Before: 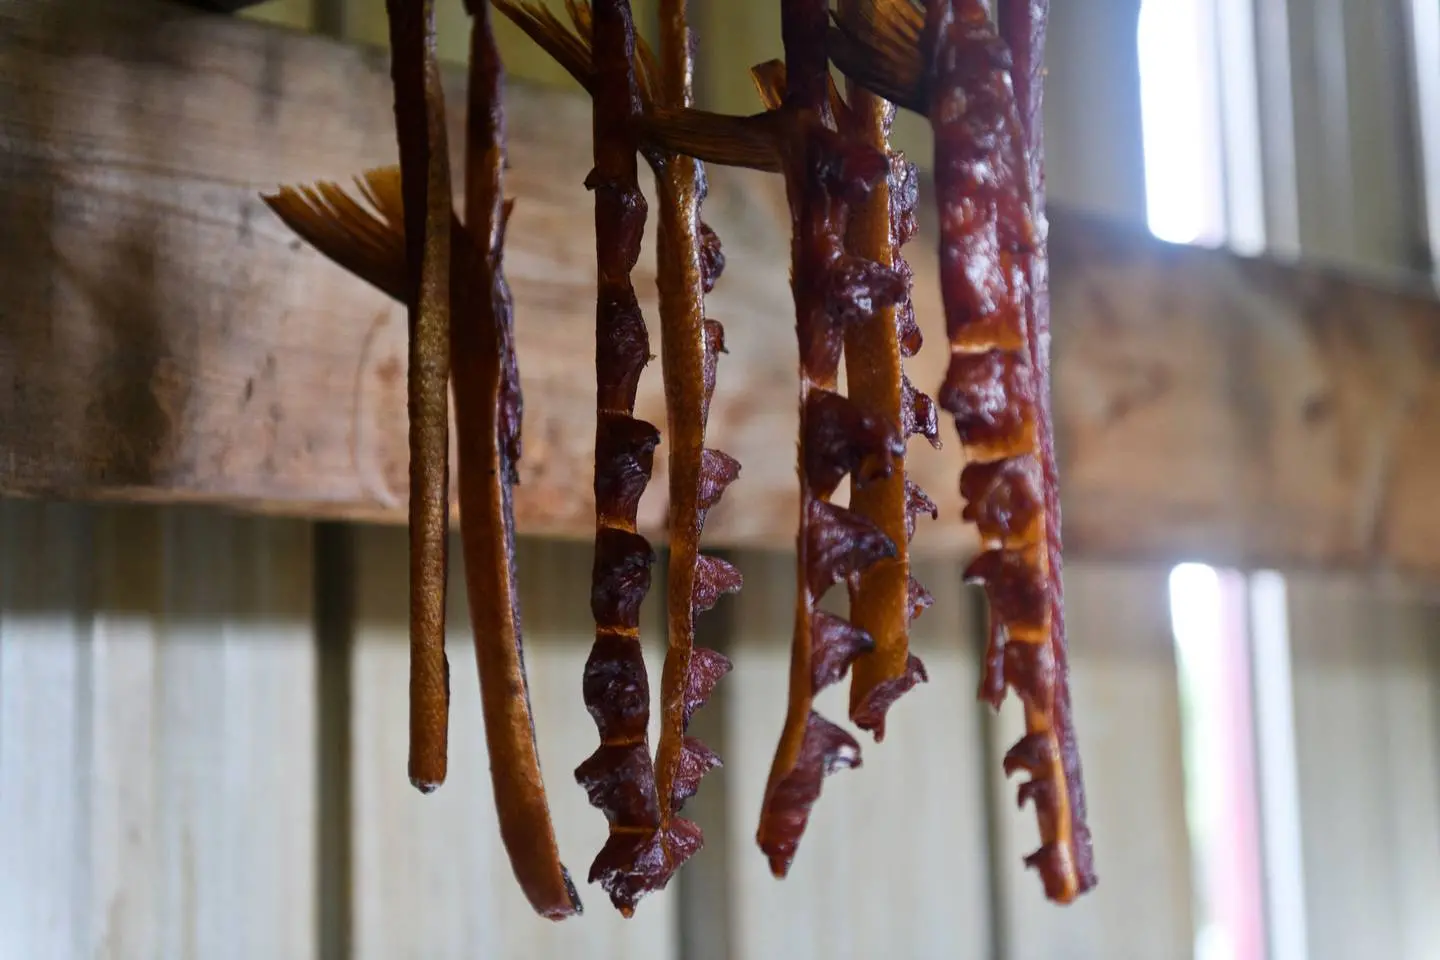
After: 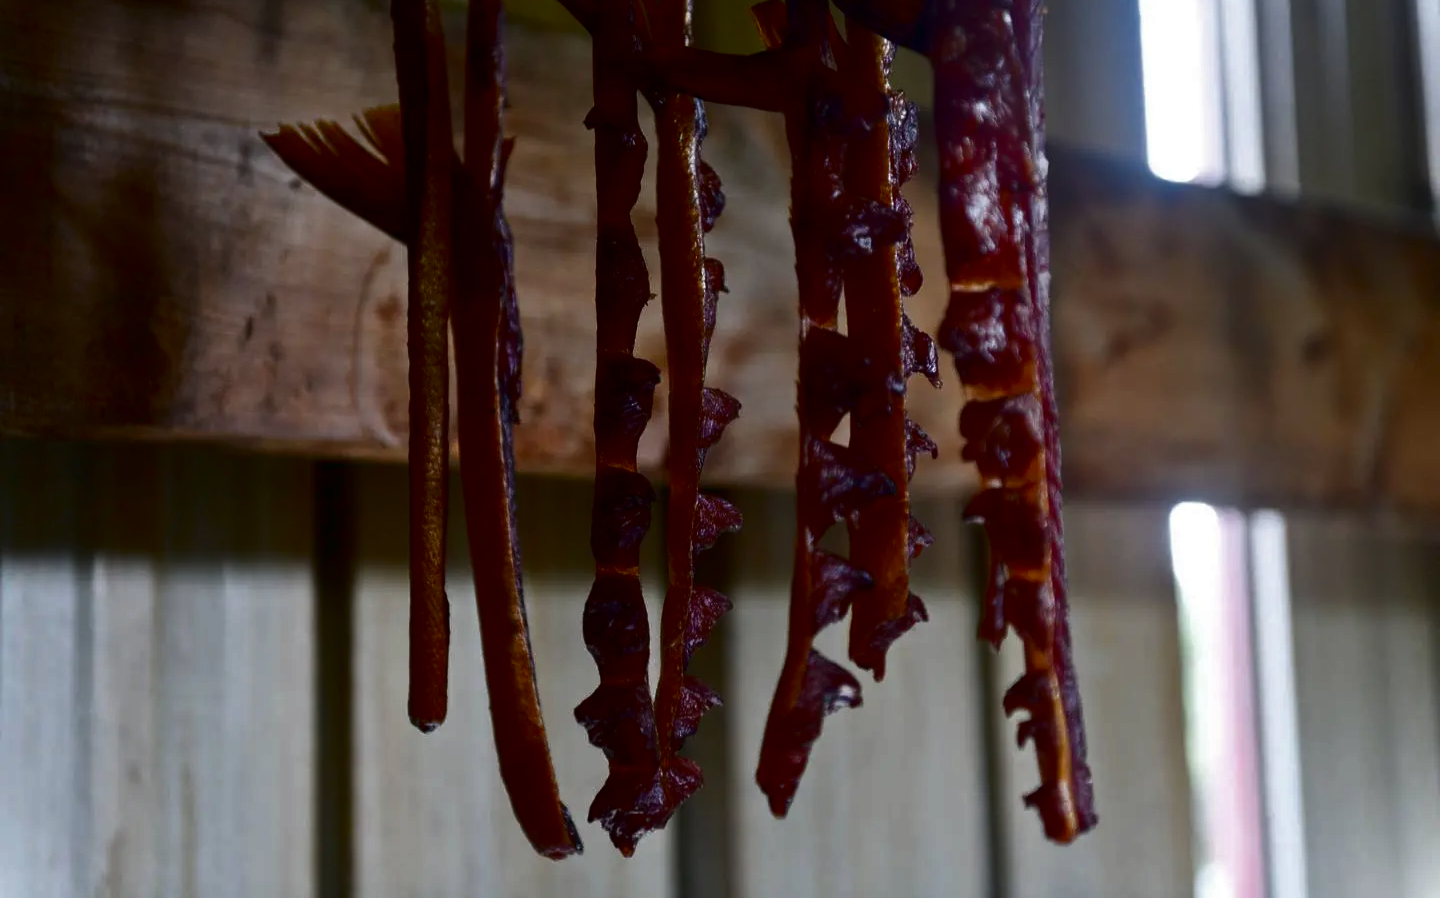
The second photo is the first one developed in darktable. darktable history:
exposure: compensate highlight preservation false
contrast brightness saturation: brightness -0.519
crop and rotate: top 6.383%
